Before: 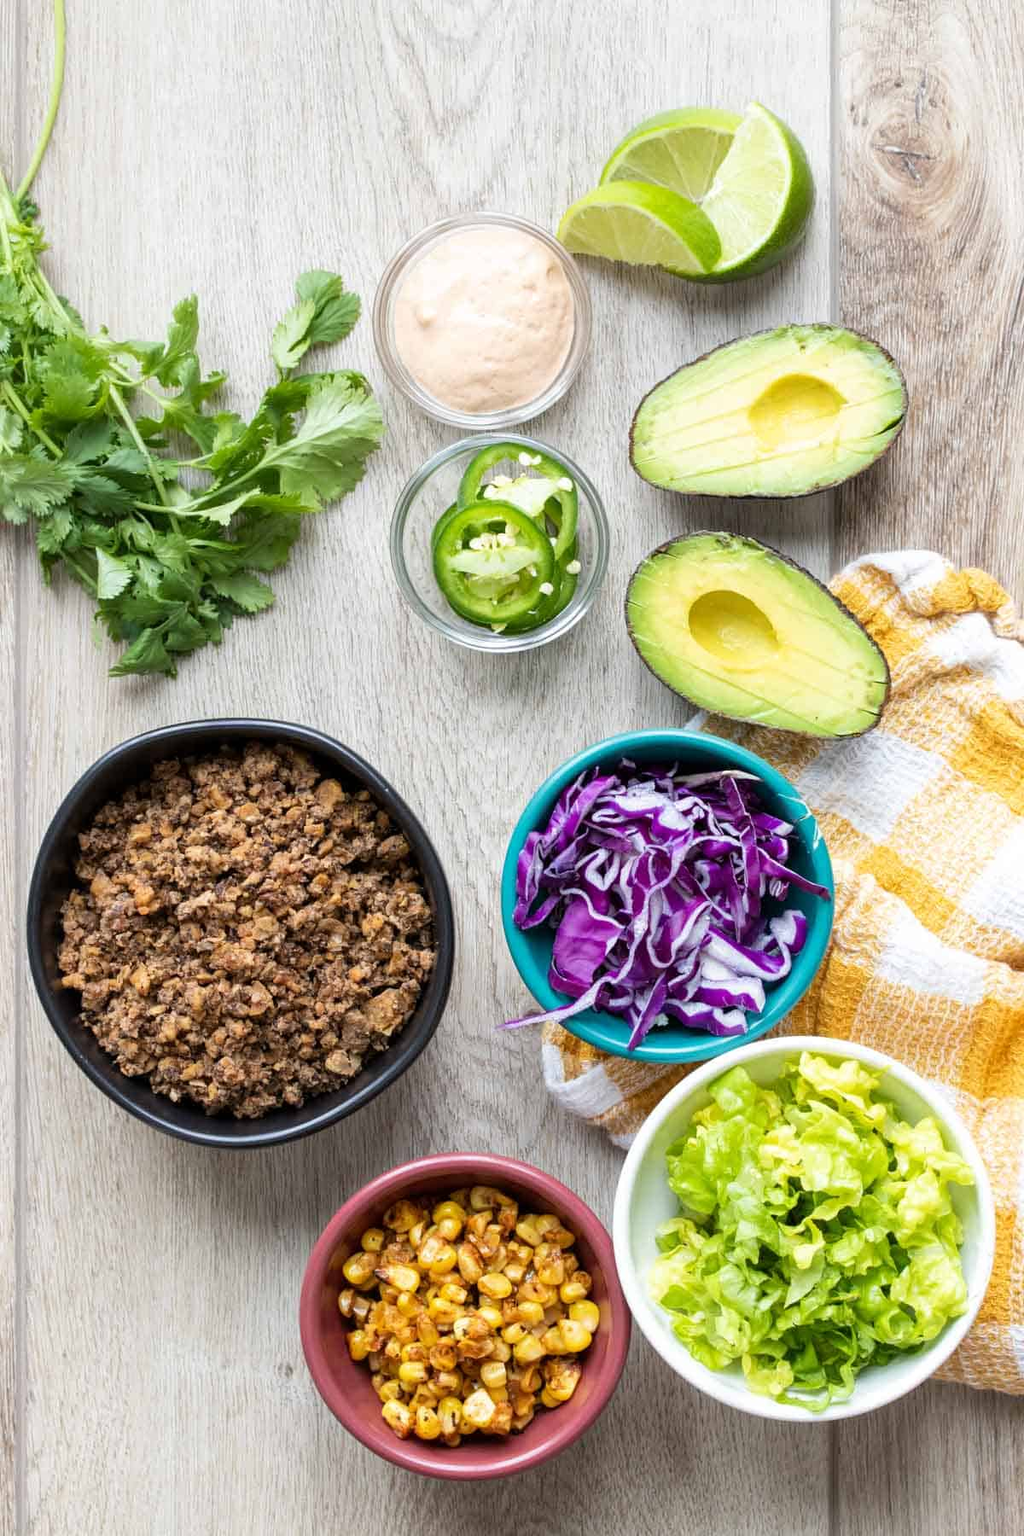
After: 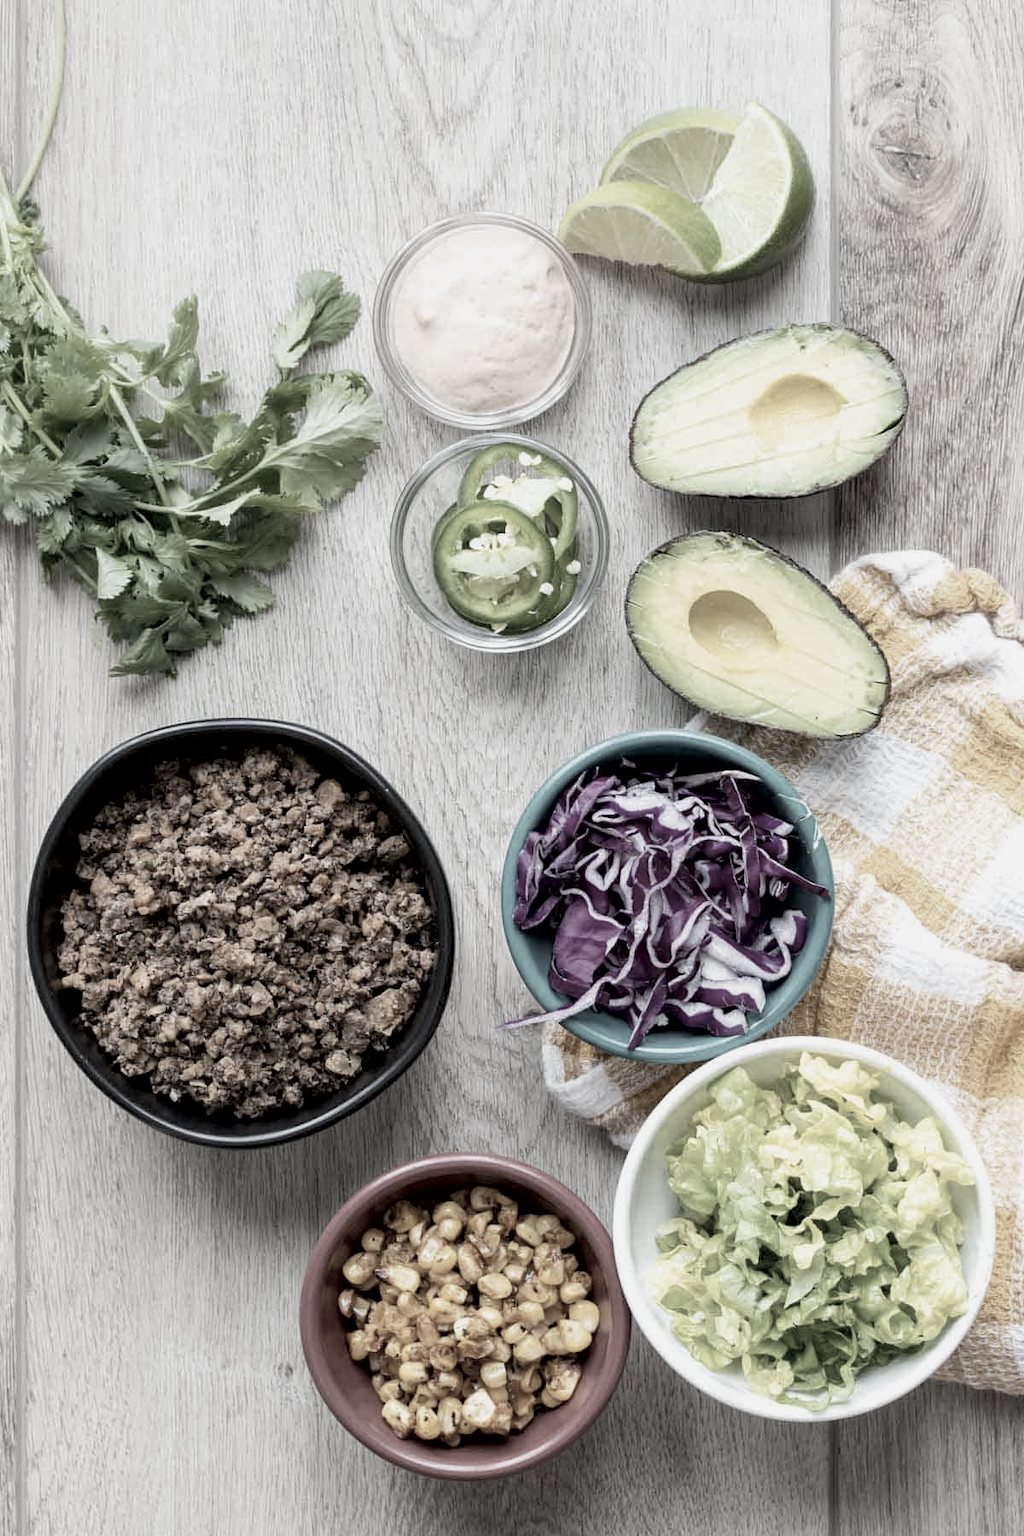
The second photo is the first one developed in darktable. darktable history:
contrast brightness saturation: contrast 0.073
exposure: black level correction 0.009, exposure -0.166 EV, compensate highlight preservation false
color correction: highlights b* 0.055, saturation 0.275
